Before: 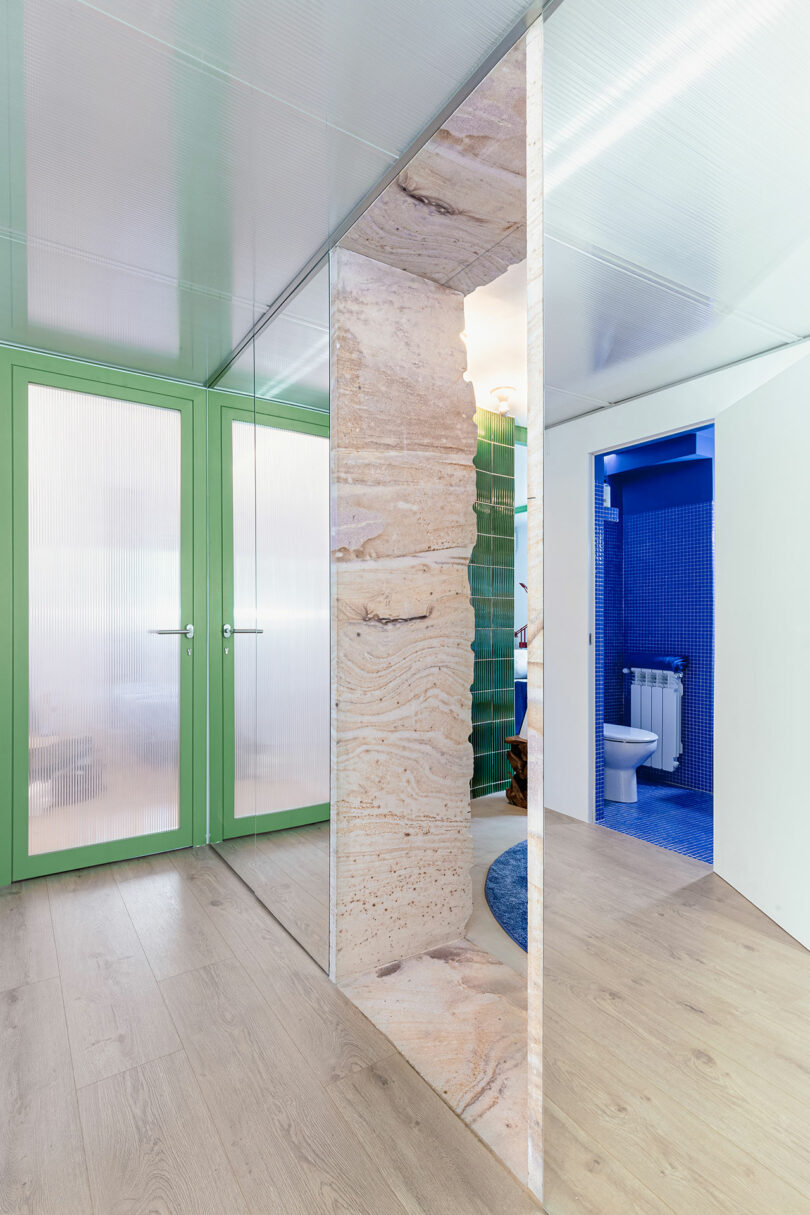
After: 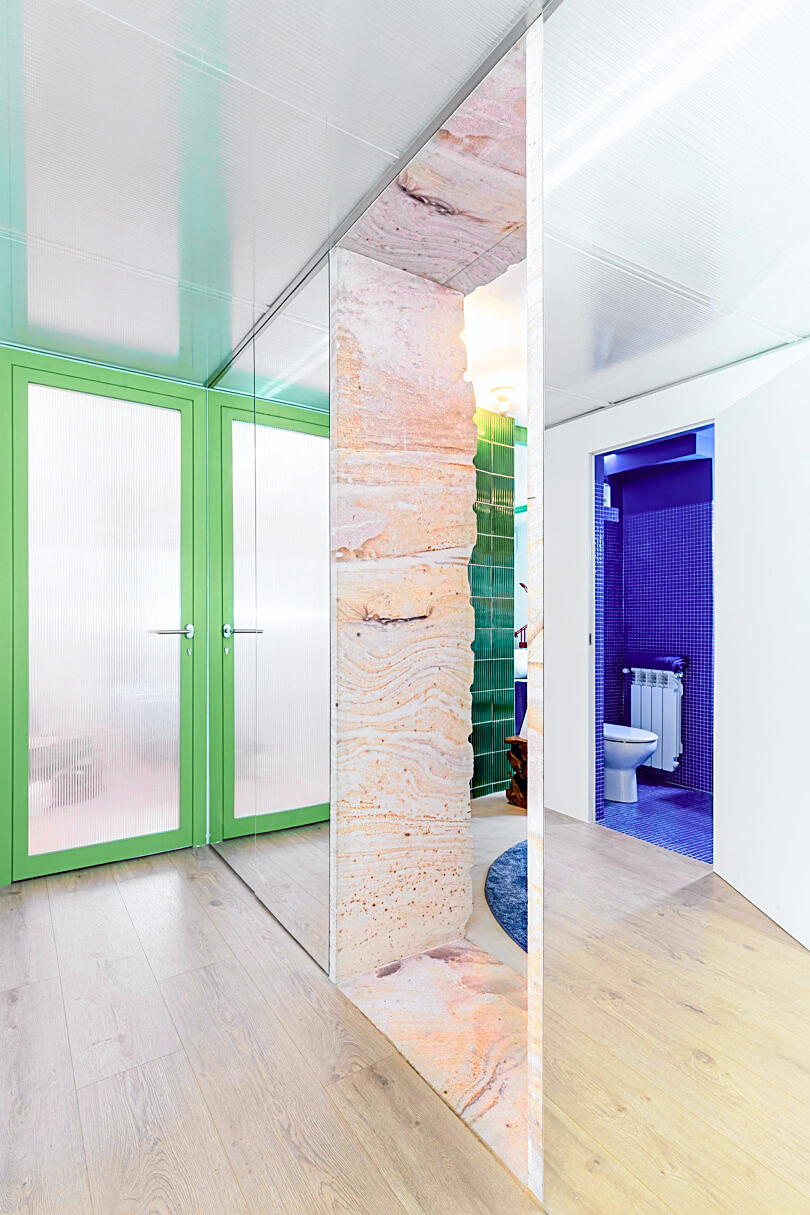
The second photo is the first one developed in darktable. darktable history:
exposure: exposure 0.178 EV, compensate exposure bias true, compensate highlight preservation false
sharpen: on, module defaults
tone curve: curves: ch0 [(0, 0) (0.071, 0.047) (0.266, 0.26) (0.491, 0.552) (0.753, 0.818) (1, 0.983)]; ch1 [(0, 0) (0.346, 0.307) (0.408, 0.369) (0.463, 0.443) (0.482, 0.493) (0.502, 0.5) (0.517, 0.518) (0.546, 0.587) (0.588, 0.643) (0.651, 0.709) (1, 1)]; ch2 [(0, 0) (0.346, 0.34) (0.434, 0.46) (0.485, 0.494) (0.5, 0.494) (0.517, 0.503) (0.535, 0.545) (0.583, 0.634) (0.625, 0.686) (1, 1)], color space Lab, independent channels, preserve colors none
